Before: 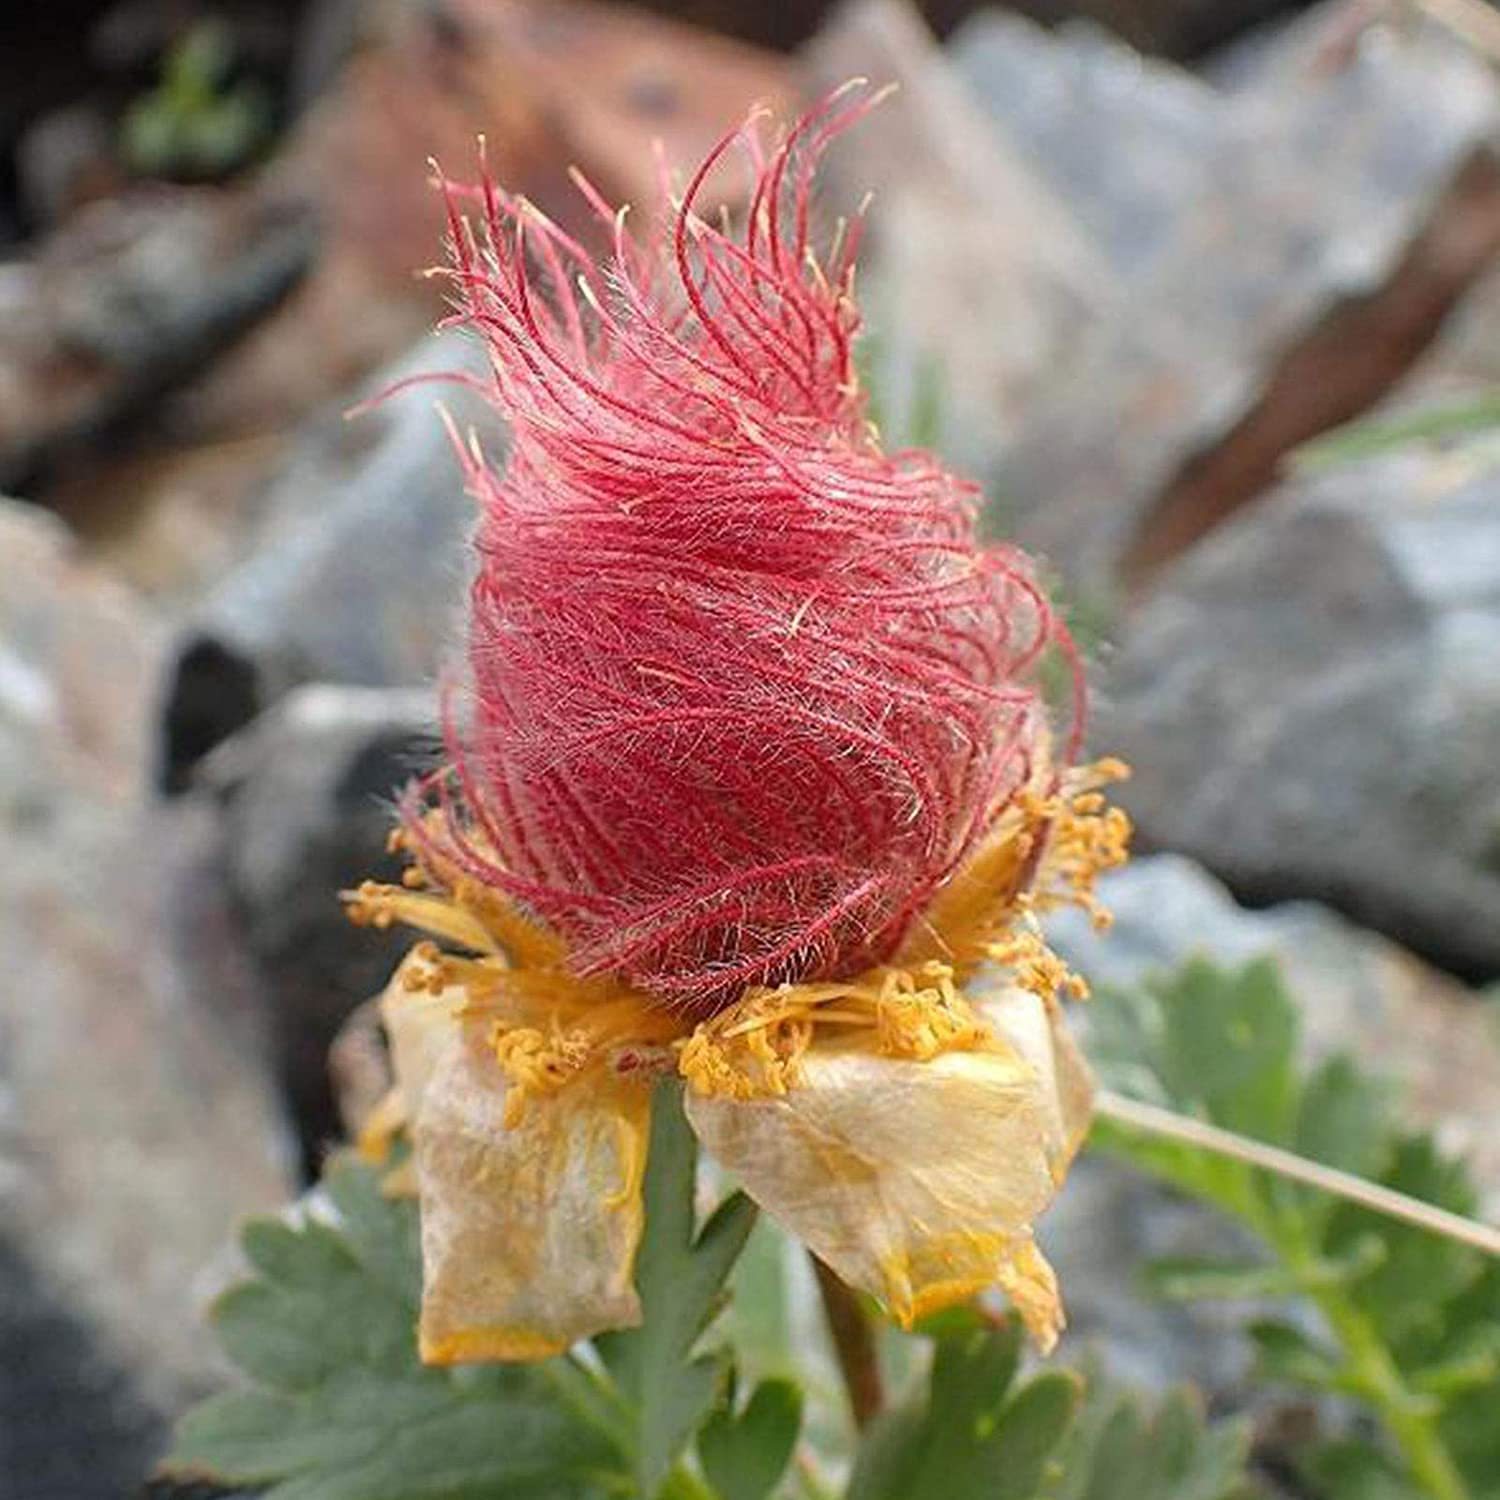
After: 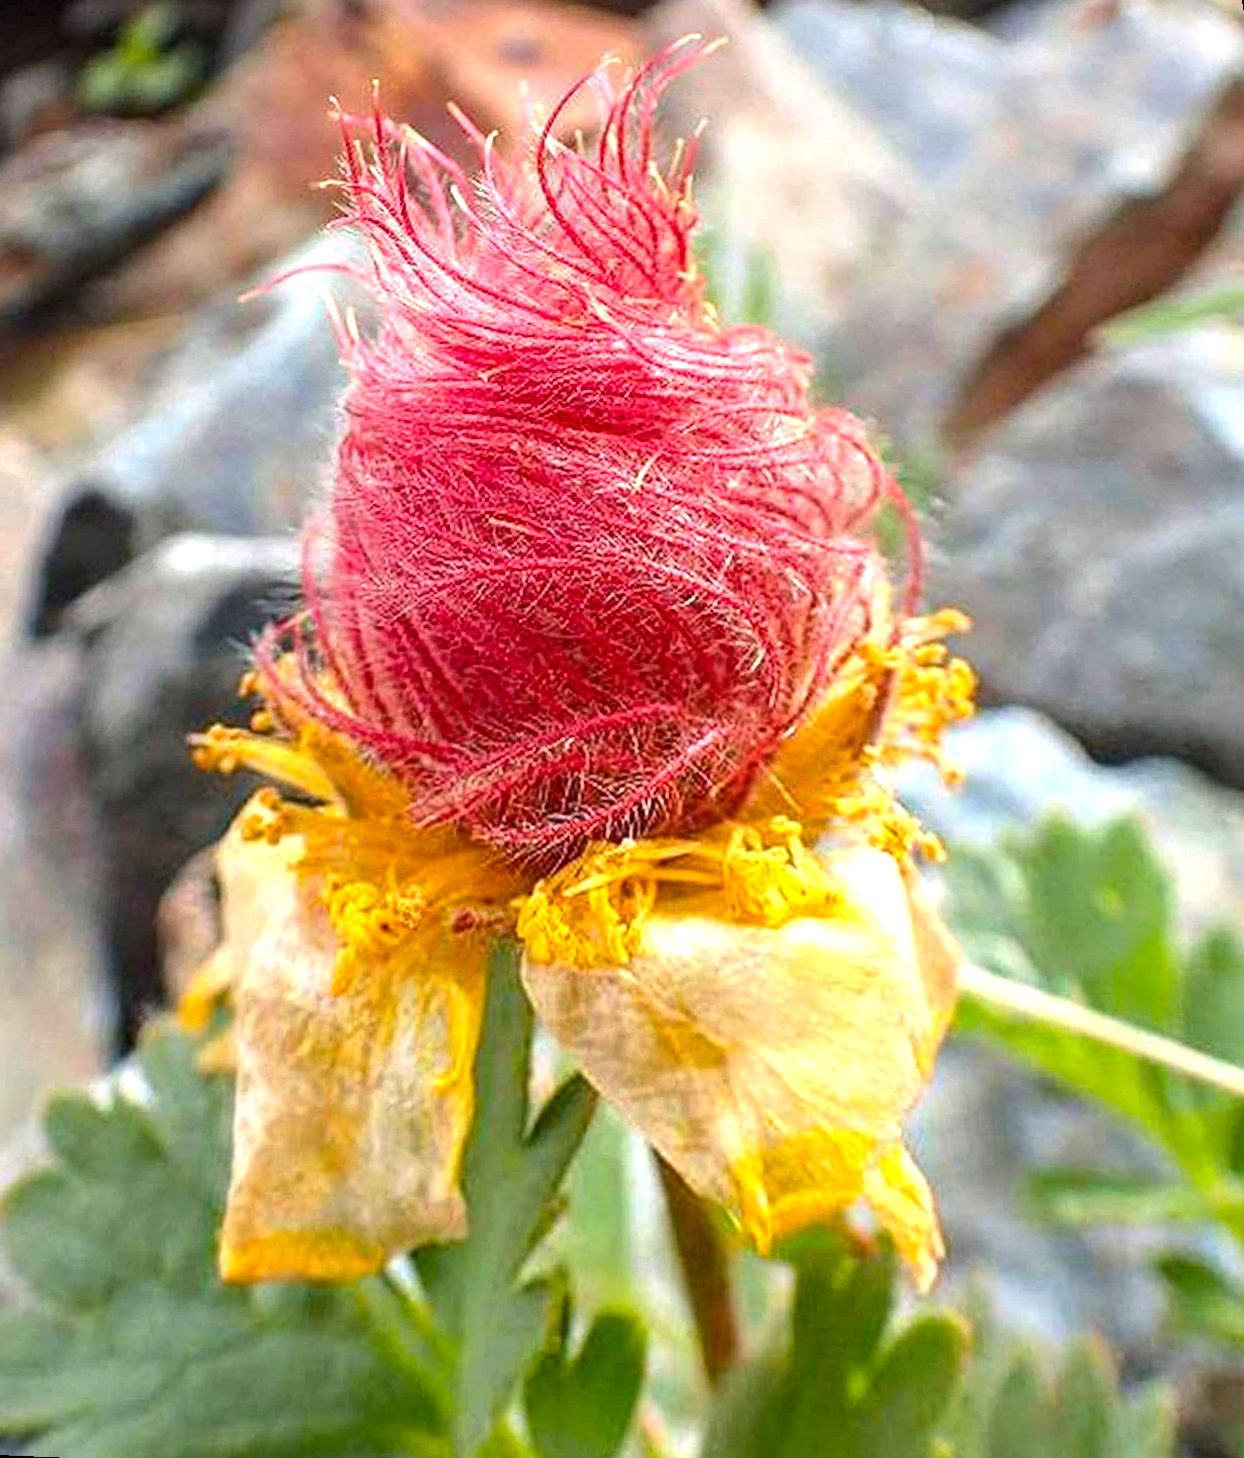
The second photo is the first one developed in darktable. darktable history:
local contrast: on, module defaults
rotate and perspective: rotation 0.72°, lens shift (vertical) -0.352, lens shift (horizontal) -0.051, crop left 0.152, crop right 0.859, crop top 0.019, crop bottom 0.964
exposure: black level correction 0, exposure 0.7 EV, compensate exposure bias true, compensate highlight preservation false
color balance rgb: linear chroma grading › global chroma 9.31%, global vibrance 41.49%
